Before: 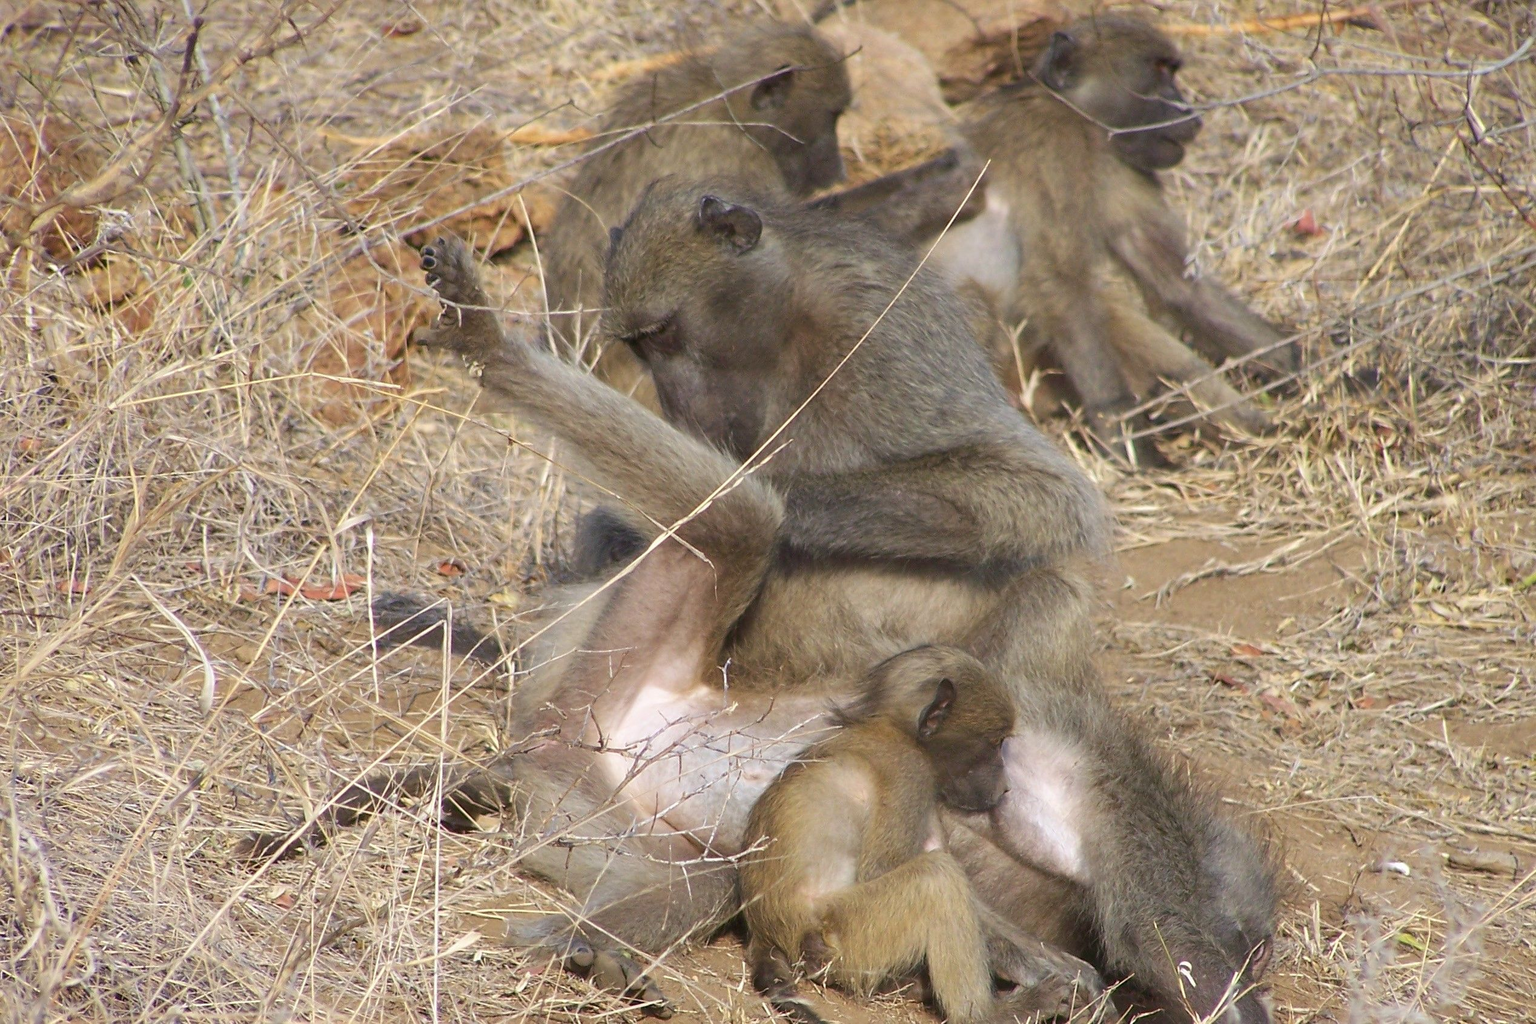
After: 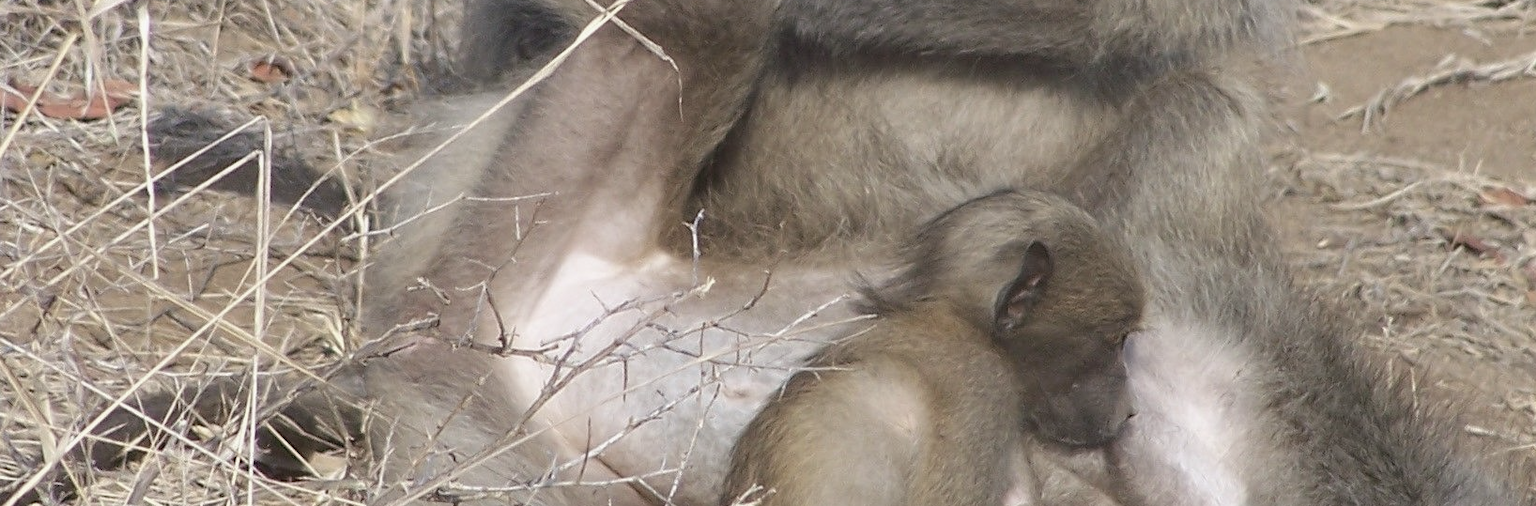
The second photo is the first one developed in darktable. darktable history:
contrast brightness saturation: contrast -0.045, saturation -0.419
crop: left 18.046%, top 51.115%, right 17.436%, bottom 16.908%
